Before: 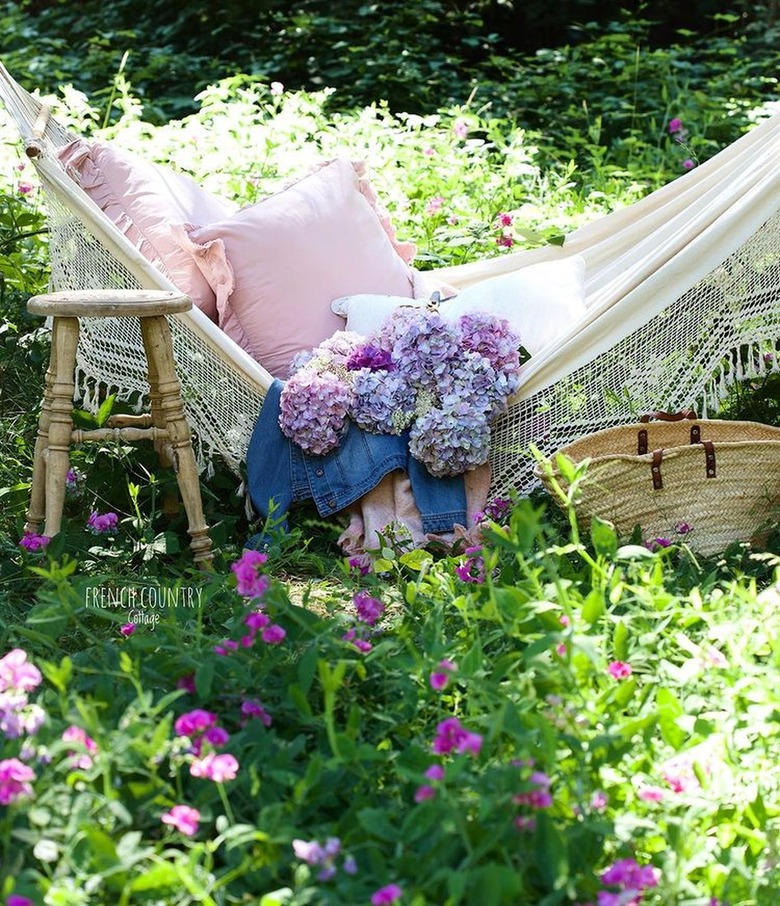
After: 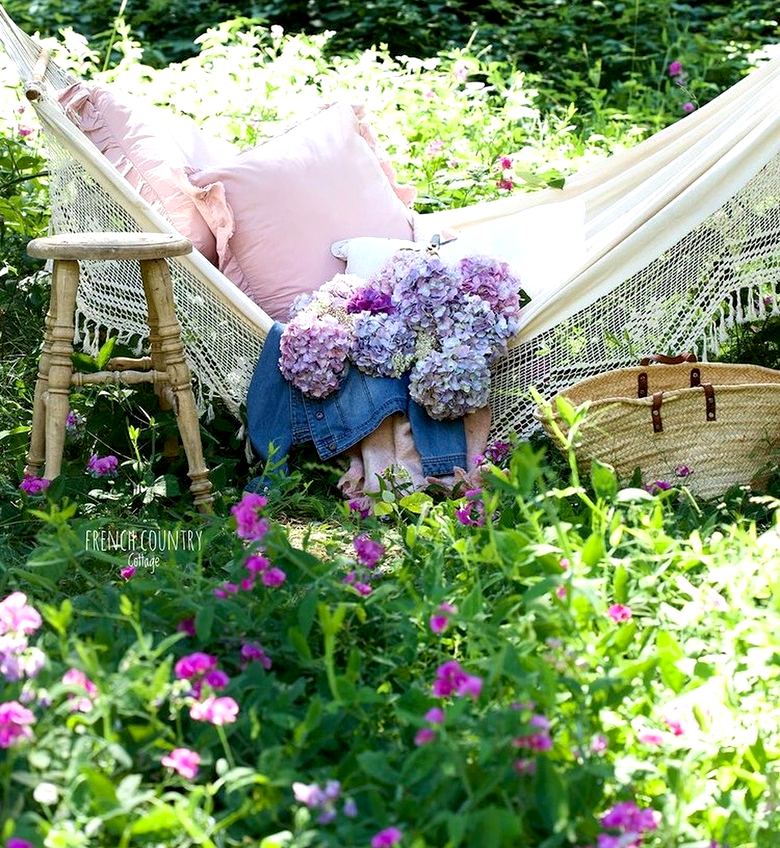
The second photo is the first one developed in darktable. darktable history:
exposure: black level correction 0.005, exposure 0.276 EV, compensate highlight preservation false
crop and rotate: top 6.374%
